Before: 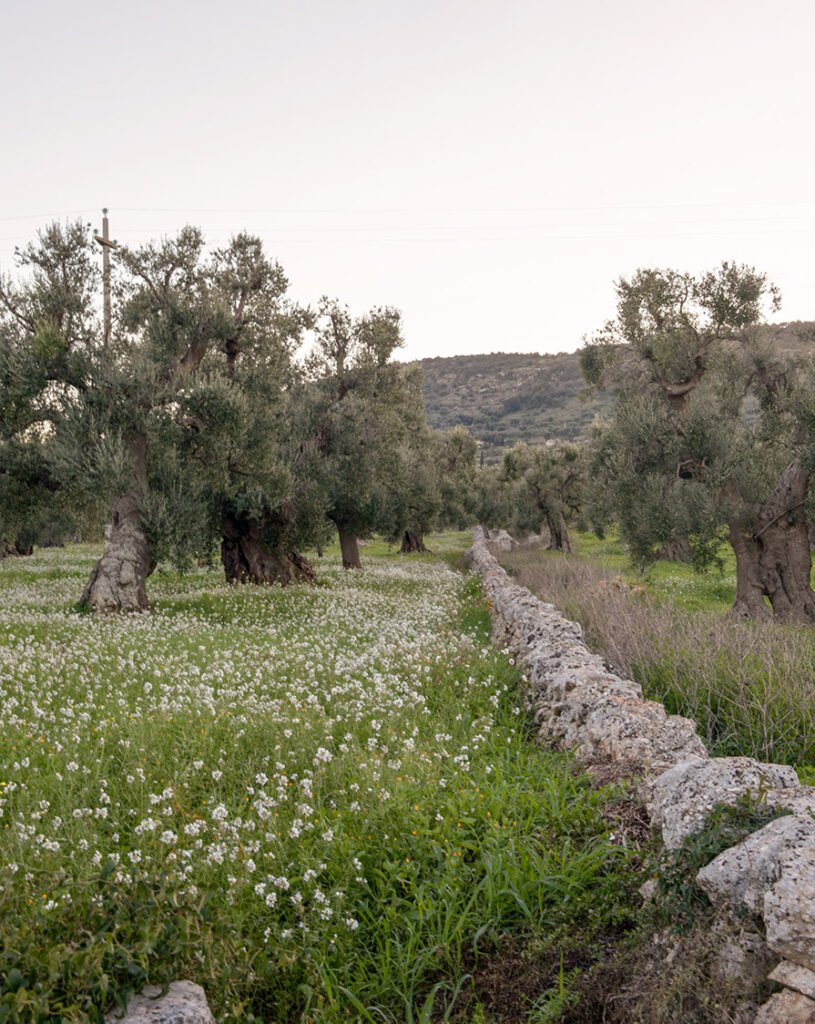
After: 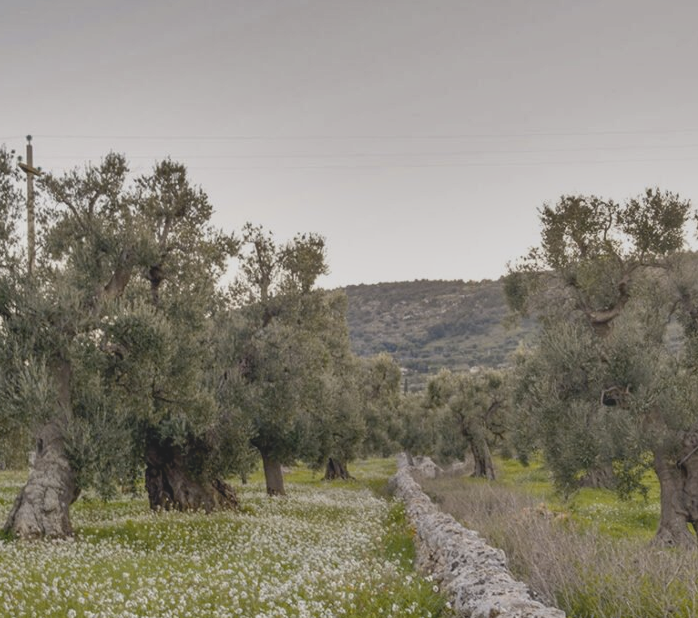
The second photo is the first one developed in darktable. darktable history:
contrast brightness saturation: contrast -0.26, saturation -0.43
color balance rgb: perceptual saturation grading › global saturation 30%, global vibrance 20%
exposure: black level correction 0.002, compensate highlight preservation false
color contrast: green-magenta contrast 0.85, blue-yellow contrast 1.25, unbound 0
local contrast: highlights 100%, shadows 100%, detail 120%, midtone range 0.2
crop and rotate: left 9.345%, top 7.22%, right 4.982%, bottom 32.331%
shadows and highlights: white point adjustment 0.1, highlights -70, soften with gaussian
